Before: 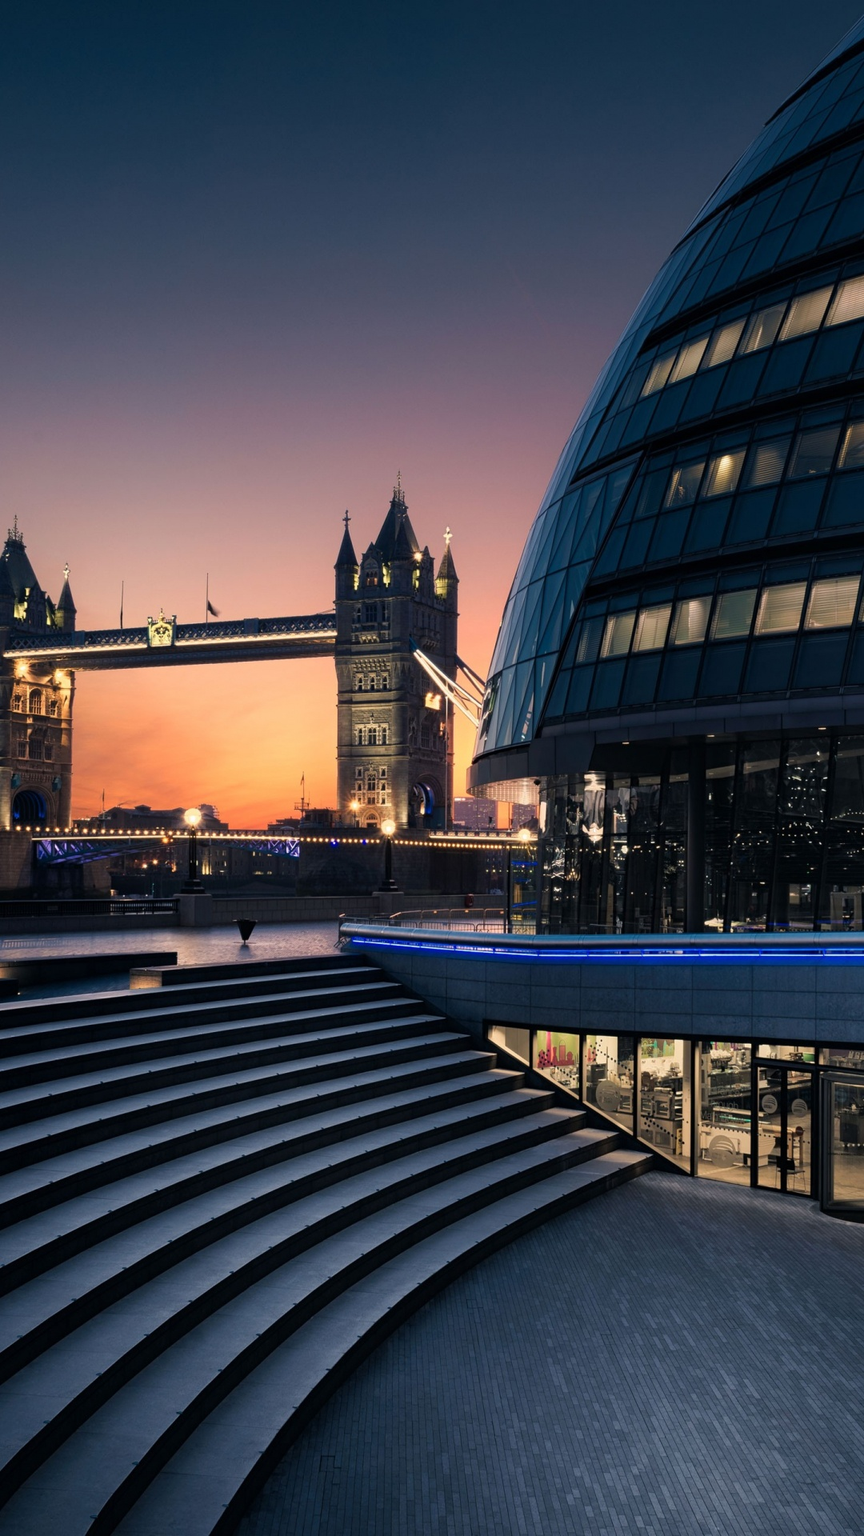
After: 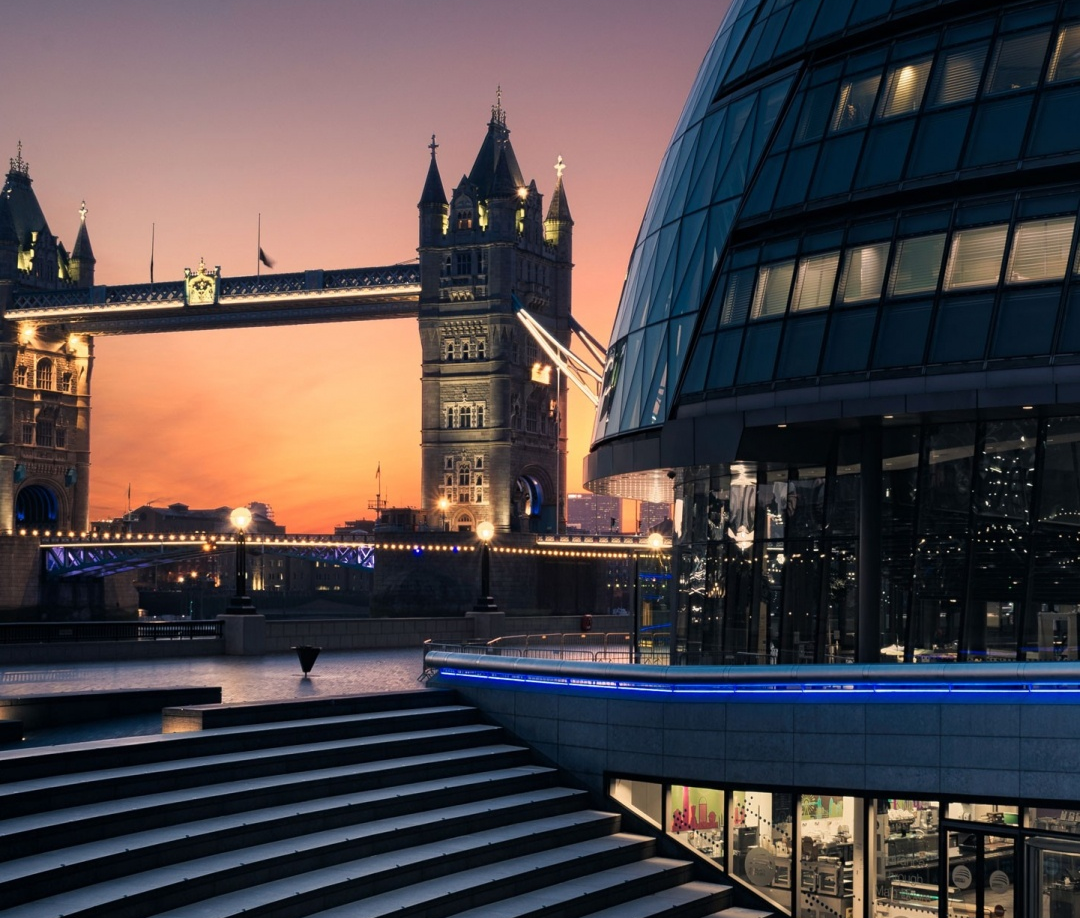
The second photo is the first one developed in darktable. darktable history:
crop and rotate: top 26.239%, bottom 25.923%
